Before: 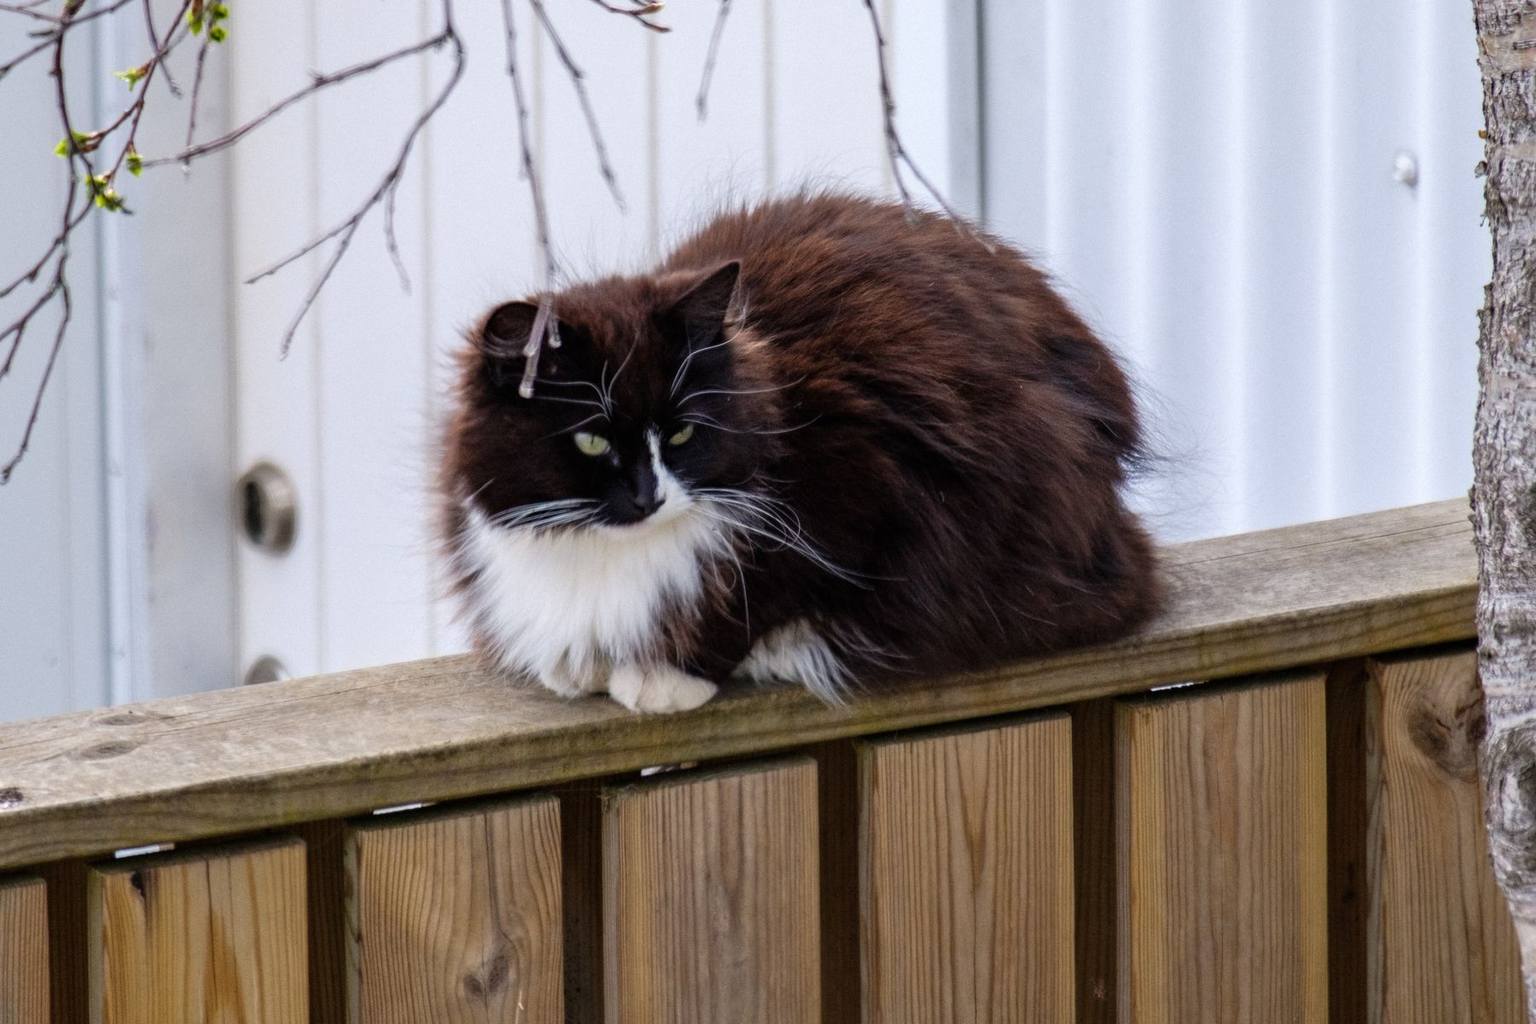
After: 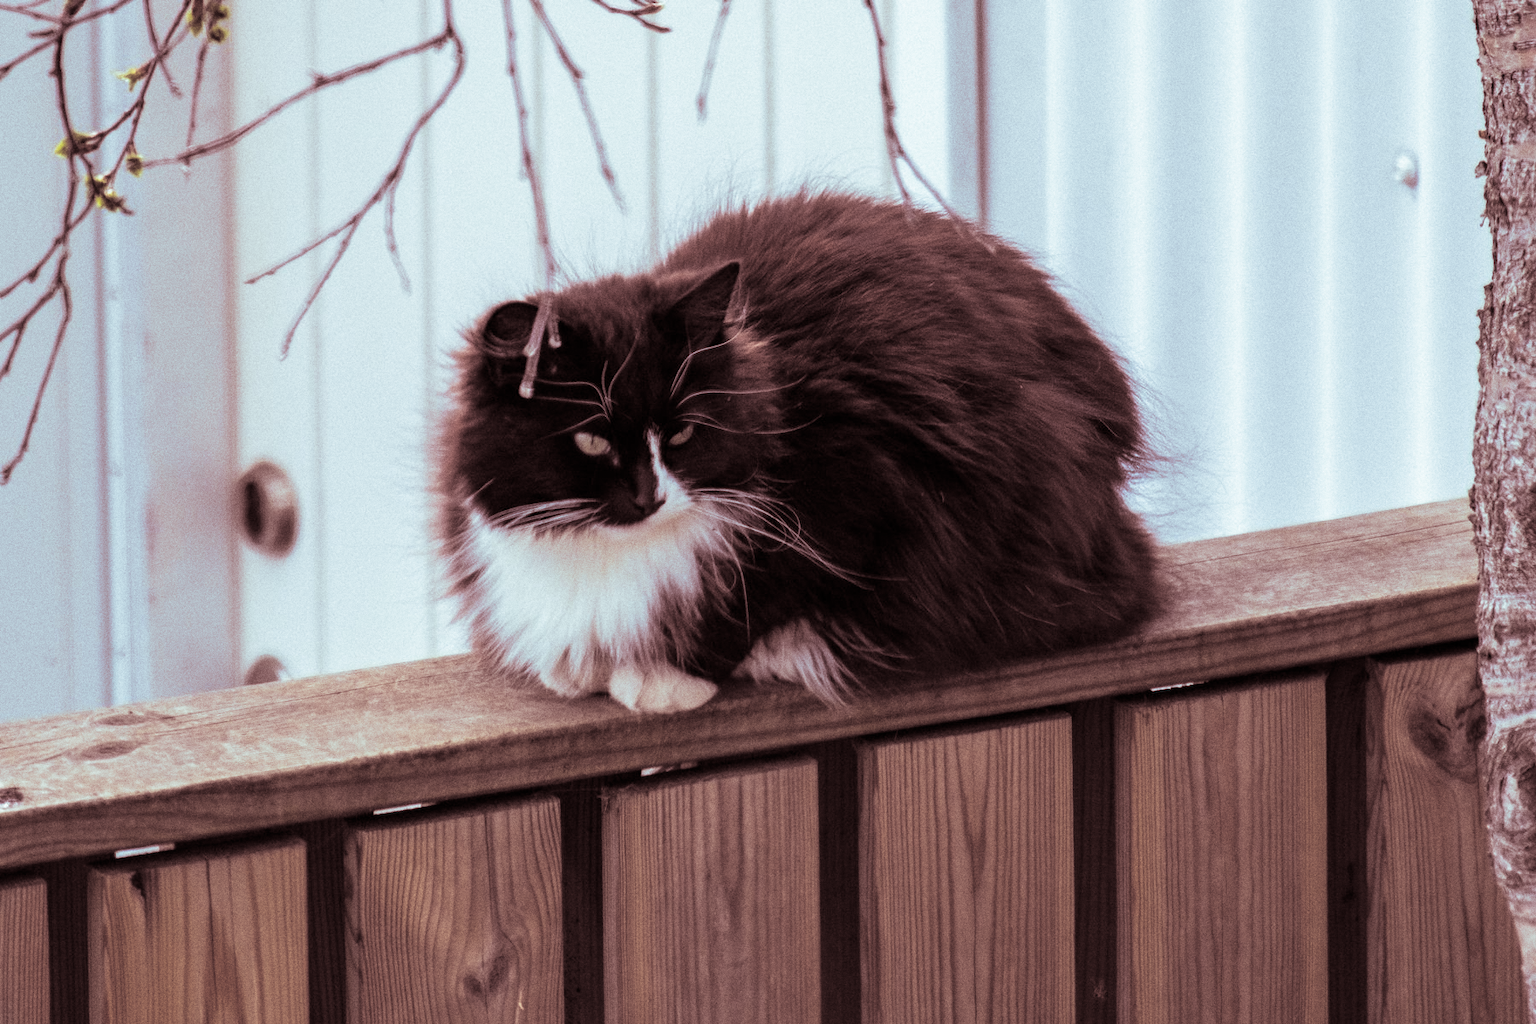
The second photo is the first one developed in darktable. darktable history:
split-toning: shadows › saturation 0.3, highlights › hue 180°, highlights › saturation 0.3, compress 0%
grain: coarseness 0.09 ISO
